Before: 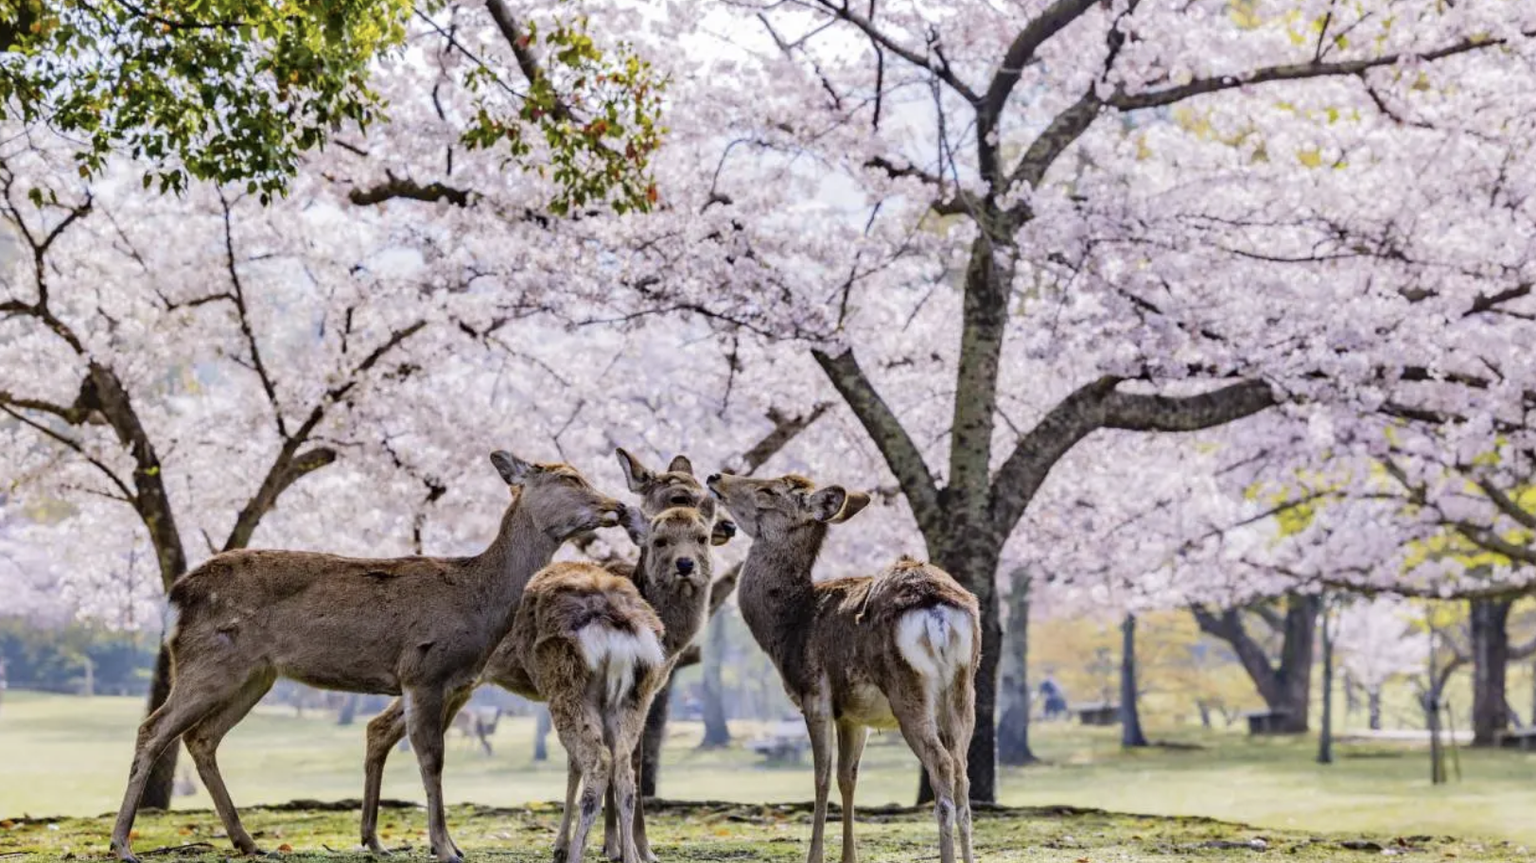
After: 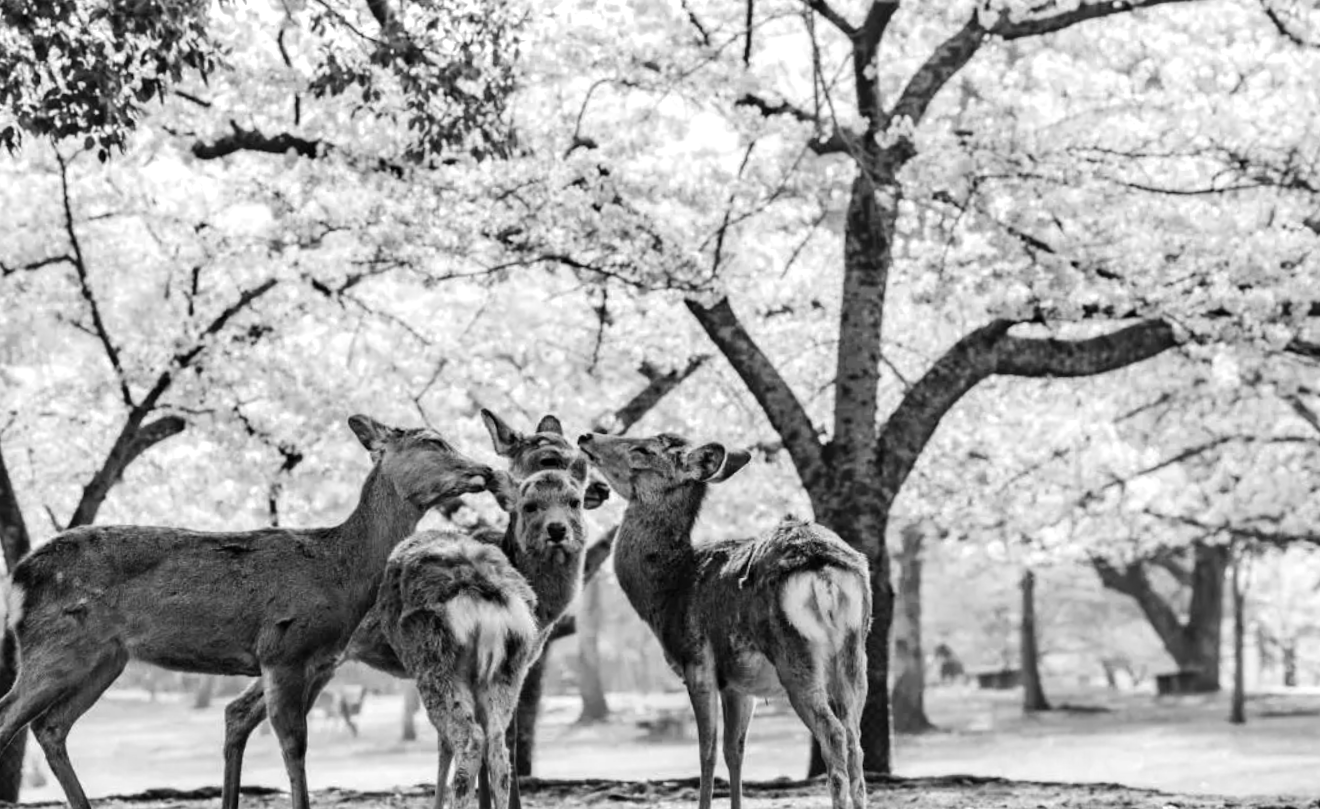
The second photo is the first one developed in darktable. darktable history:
rotate and perspective: rotation -1.42°, crop left 0.016, crop right 0.984, crop top 0.035, crop bottom 0.965
crop: left 9.807%, top 6.259%, right 7.334%, bottom 2.177%
monochrome: on, module defaults
tone equalizer: -8 EV -0.417 EV, -7 EV -0.389 EV, -6 EV -0.333 EV, -5 EV -0.222 EV, -3 EV 0.222 EV, -2 EV 0.333 EV, -1 EV 0.389 EV, +0 EV 0.417 EV, edges refinement/feathering 500, mask exposure compensation -1.57 EV, preserve details no
color calibration: illuminant as shot in camera, x 0.358, y 0.373, temperature 4628.91 K
